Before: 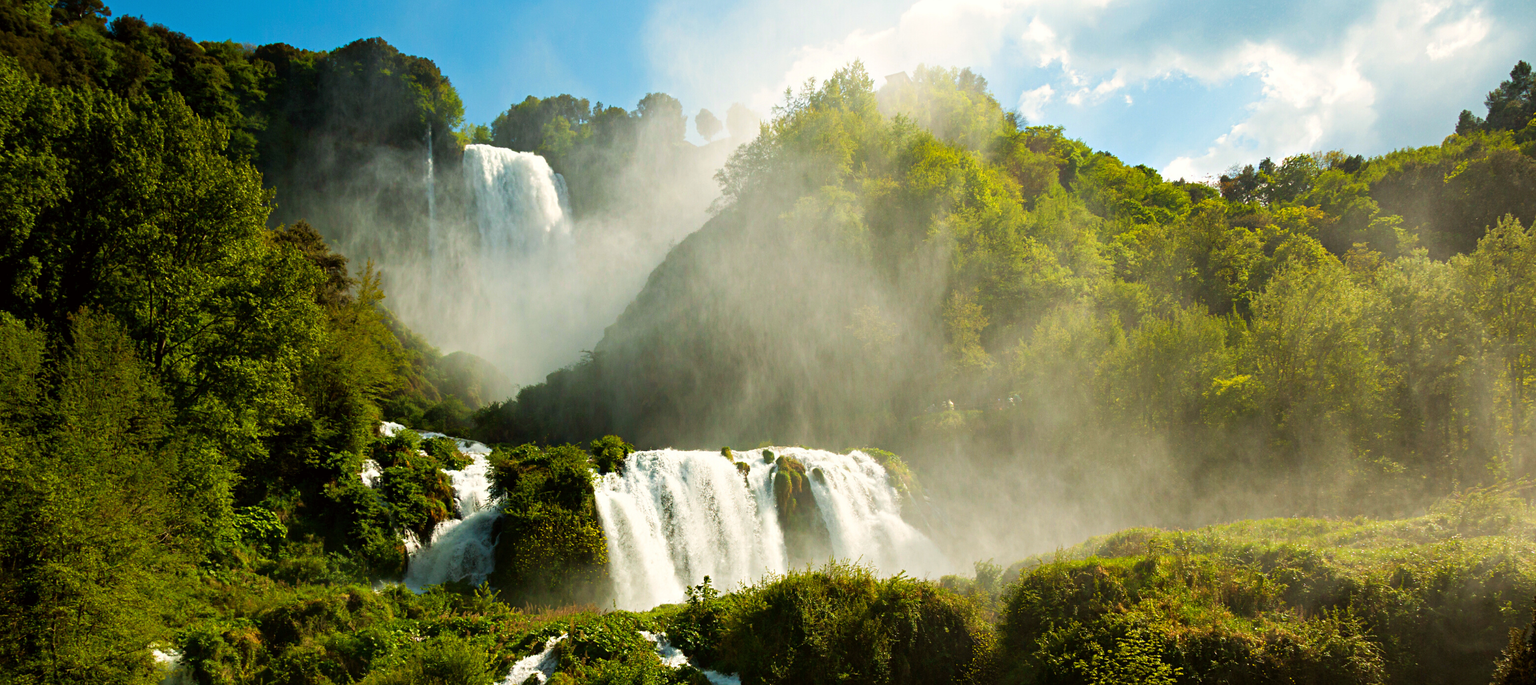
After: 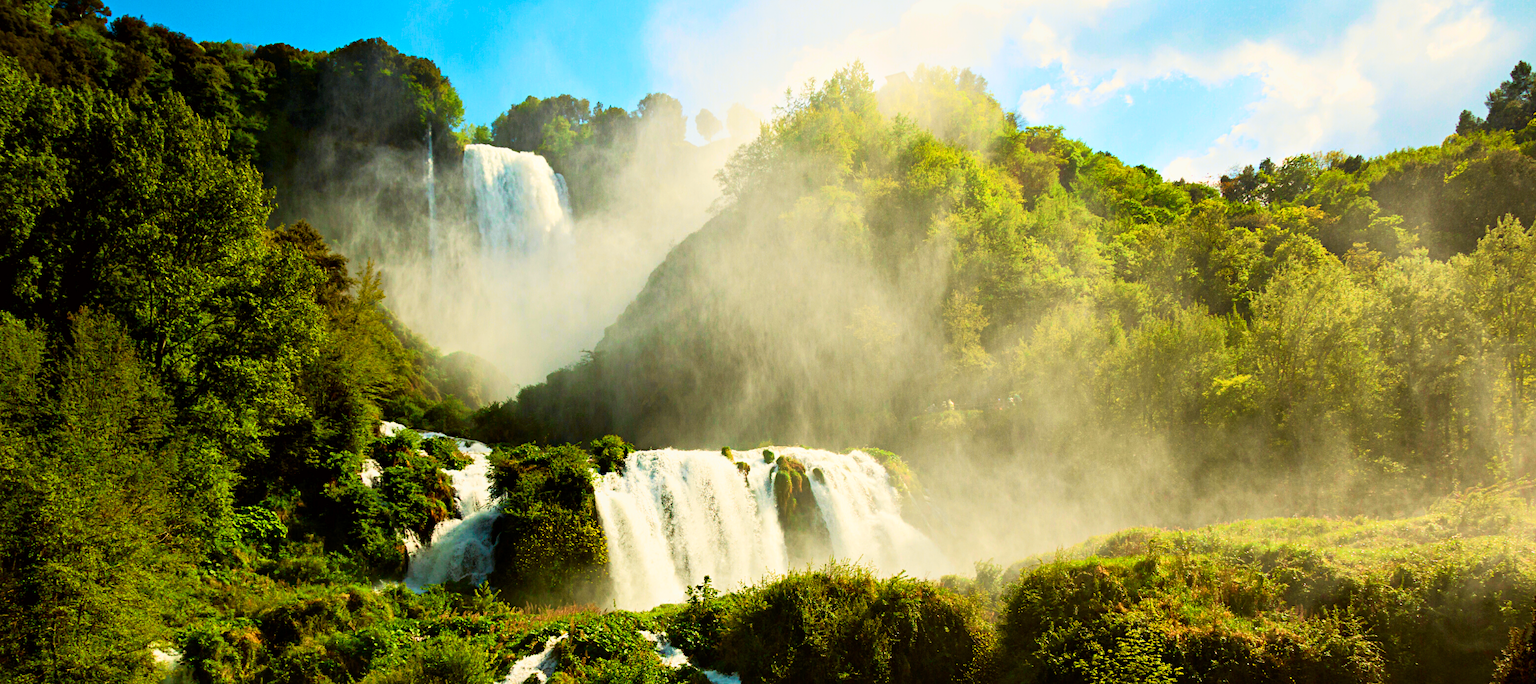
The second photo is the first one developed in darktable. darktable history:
tone curve: curves: ch0 [(0, 0) (0.091, 0.075) (0.389, 0.441) (0.696, 0.808) (0.844, 0.908) (0.909, 0.942) (1, 0.973)]; ch1 [(0, 0) (0.437, 0.404) (0.48, 0.486) (0.5, 0.5) (0.529, 0.556) (0.58, 0.606) (0.616, 0.654) (1, 1)]; ch2 [(0, 0) (0.442, 0.415) (0.5, 0.5) (0.535, 0.567) (0.585, 0.632) (1, 1)], color space Lab, independent channels, preserve colors none
local contrast: mode bilateral grid, contrast 20, coarseness 49, detail 119%, midtone range 0.2
